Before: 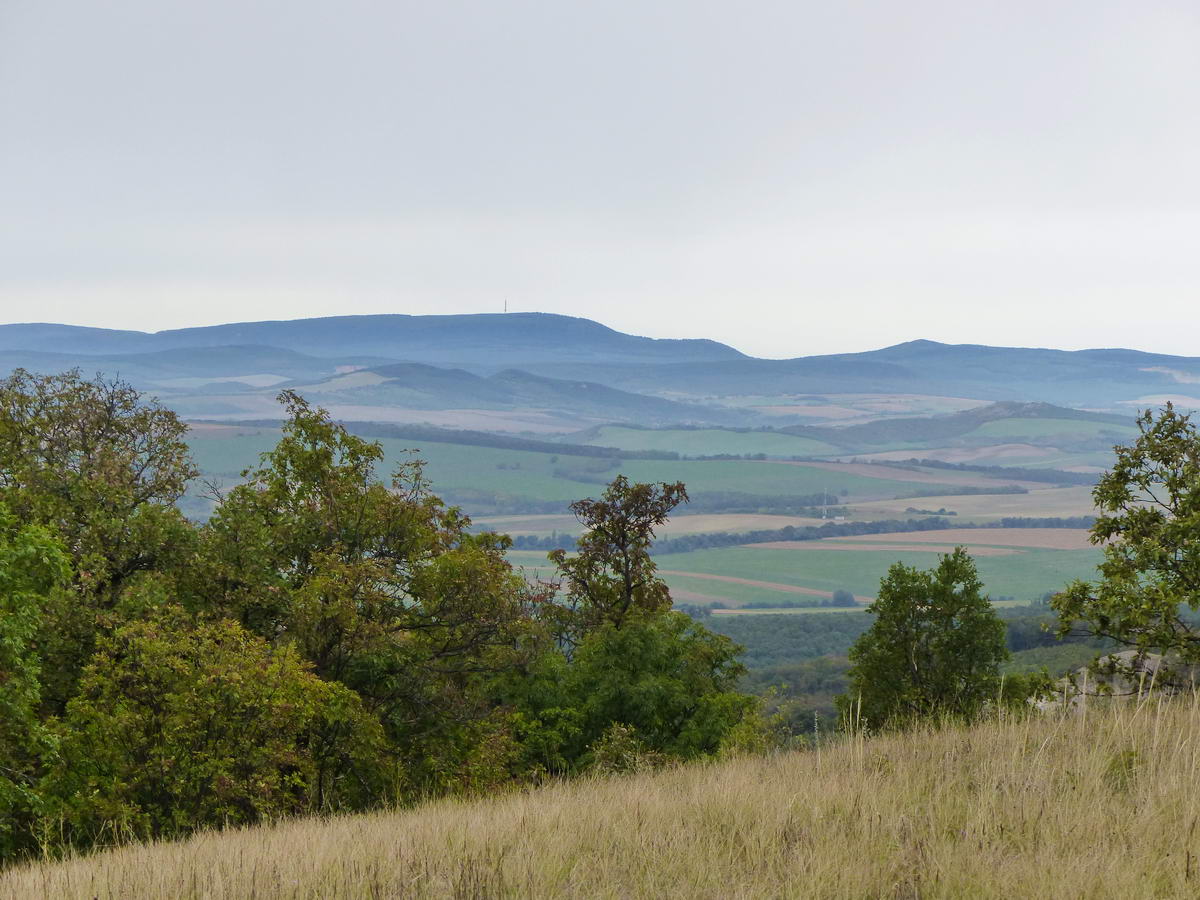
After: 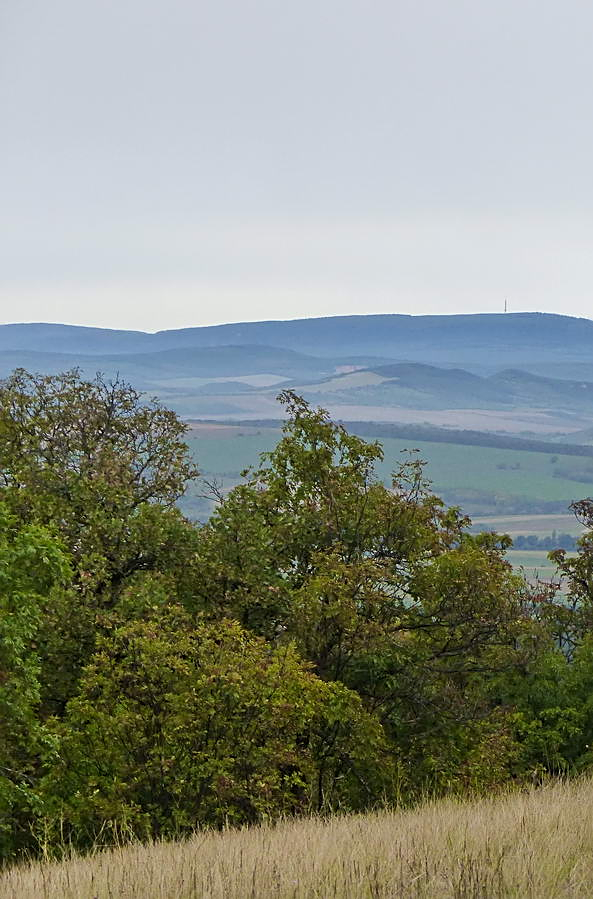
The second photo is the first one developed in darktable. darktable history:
sharpen: on, module defaults
crop and rotate: left 0.003%, top 0%, right 50.579%
